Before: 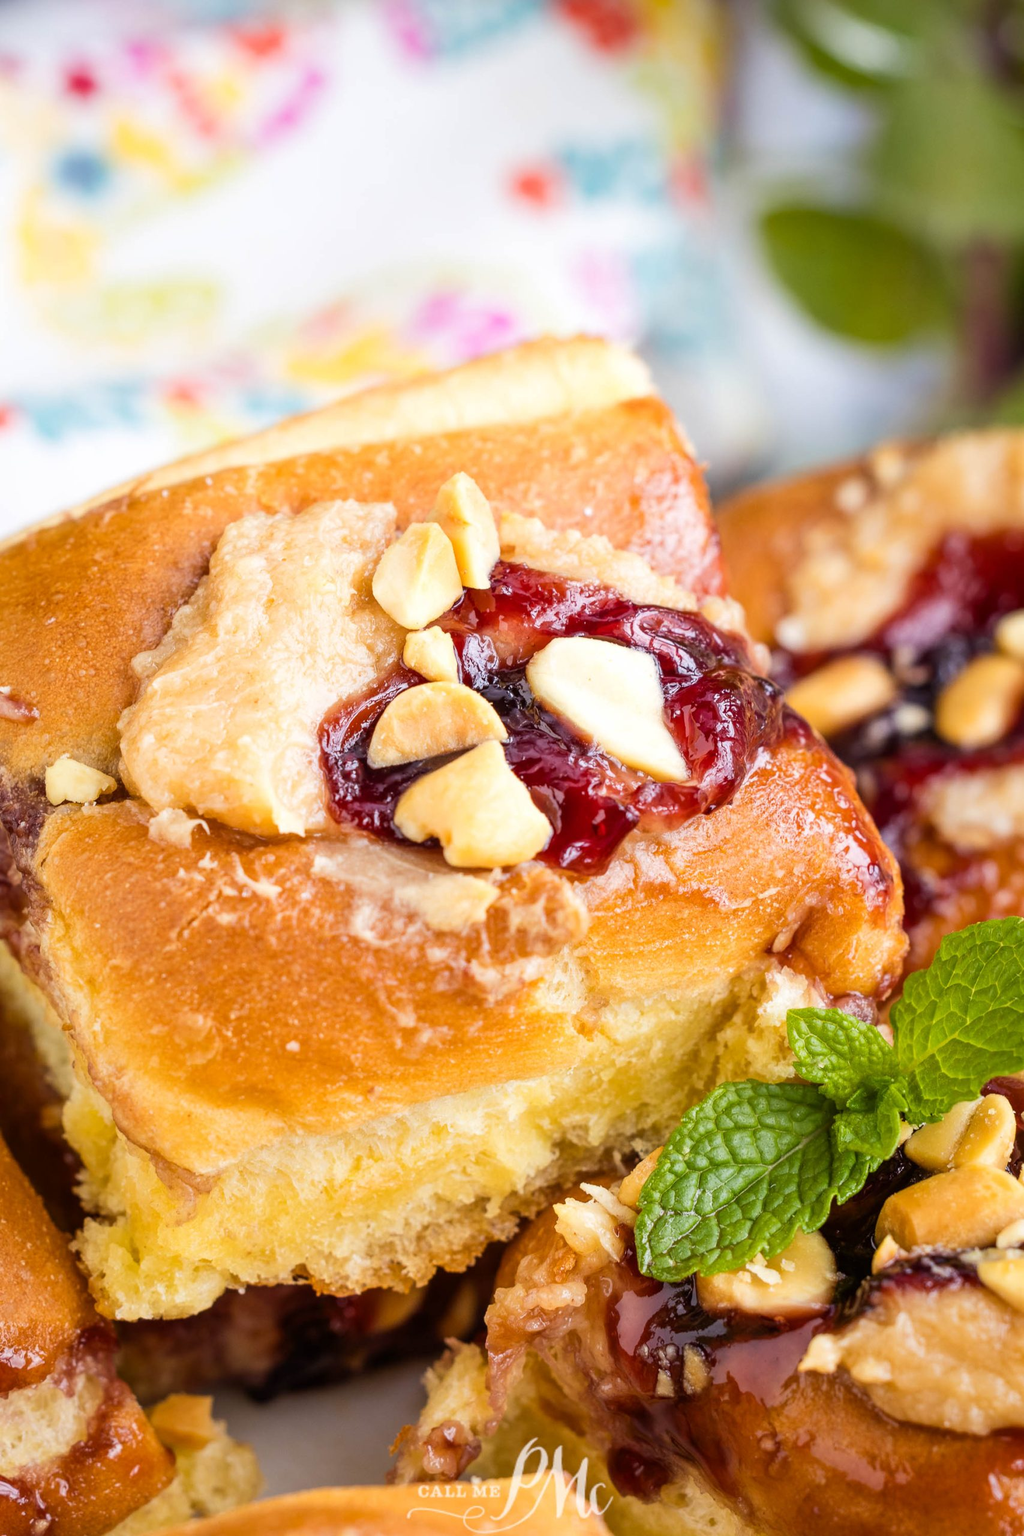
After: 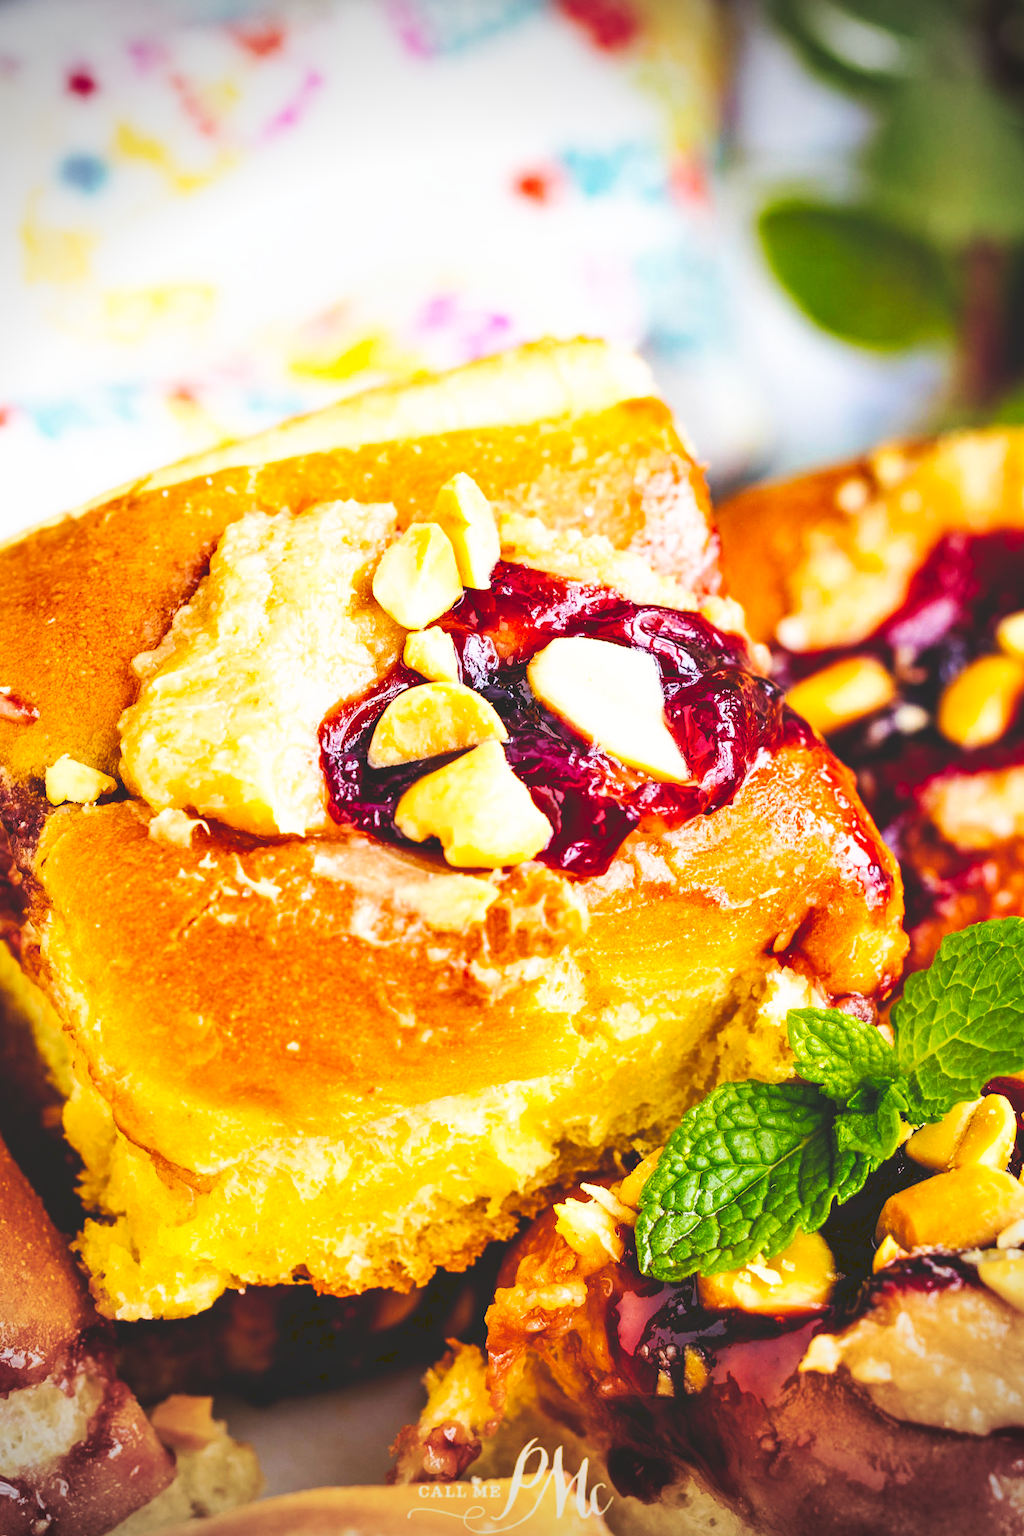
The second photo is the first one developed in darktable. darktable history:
tone curve: curves: ch0 [(0, 0) (0.003, 0.156) (0.011, 0.156) (0.025, 0.161) (0.044, 0.161) (0.069, 0.161) (0.1, 0.166) (0.136, 0.168) (0.177, 0.179) (0.224, 0.202) (0.277, 0.241) (0.335, 0.296) (0.399, 0.378) (0.468, 0.484) (0.543, 0.604) (0.623, 0.728) (0.709, 0.822) (0.801, 0.918) (0.898, 0.98) (1, 1)], preserve colors none
vignetting: fall-off radius 31.48%, brightness -0.472
shadows and highlights: shadows 32, highlights -32, soften with gaussian
color balance rgb: perceptual saturation grading › global saturation 25%, global vibrance 20%
